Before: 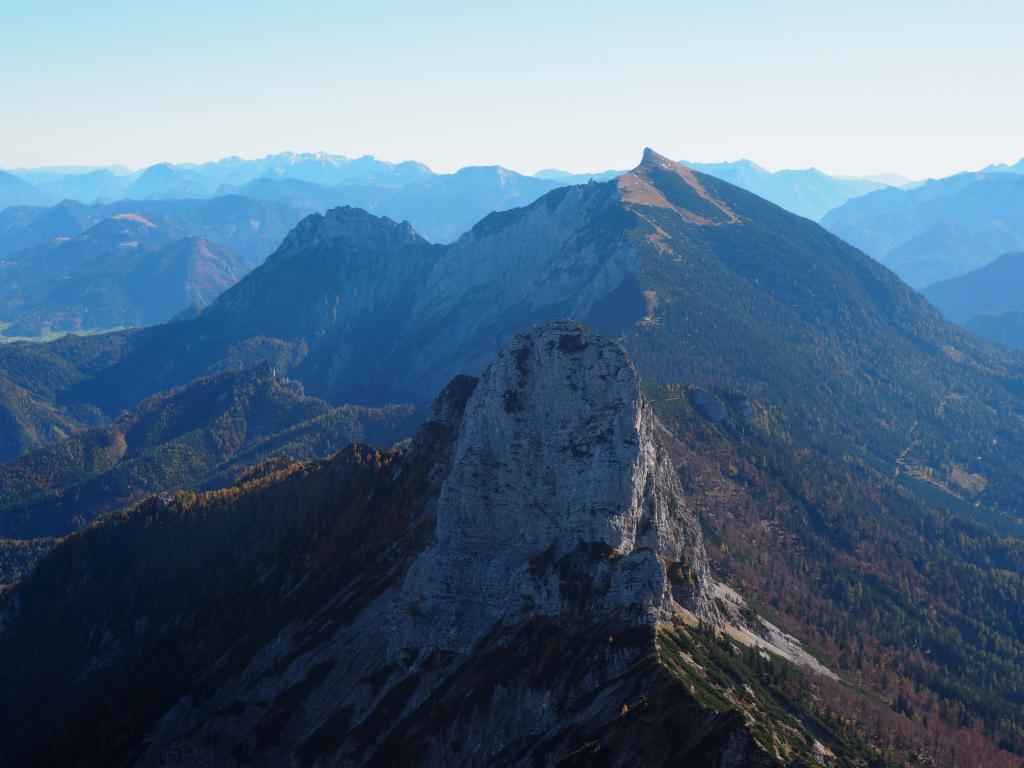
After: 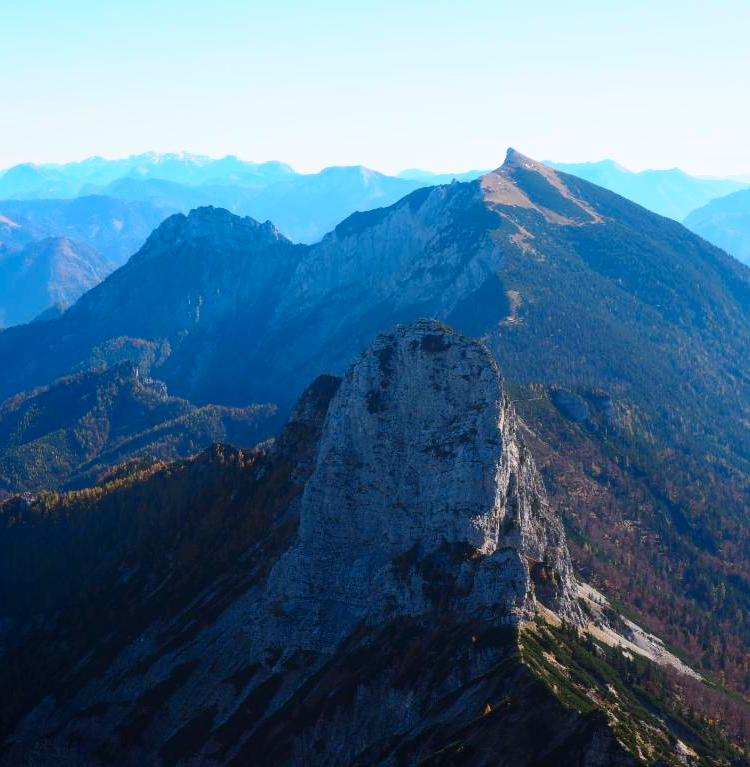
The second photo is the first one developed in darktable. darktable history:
crop: left 13.443%, right 13.31%
contrast brightness saturation: contrast 0.23, brightness 0.1, saturation 0.29
